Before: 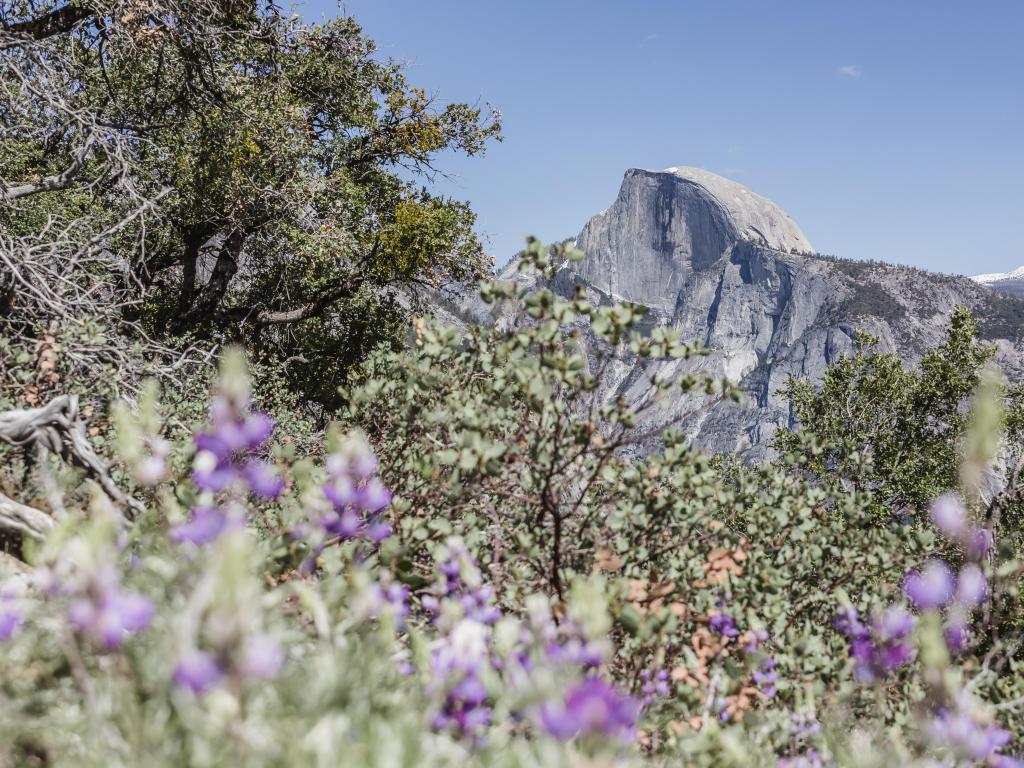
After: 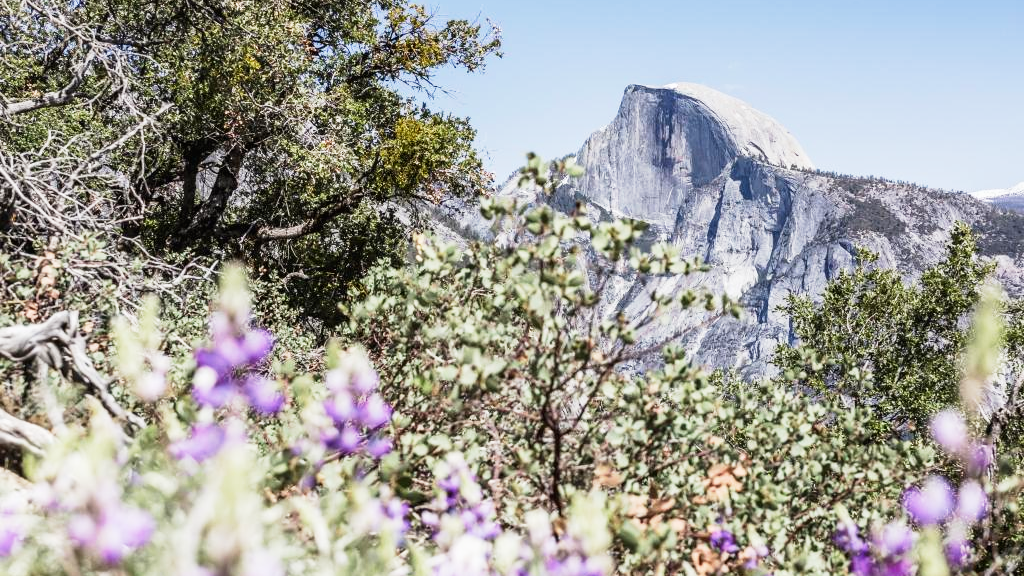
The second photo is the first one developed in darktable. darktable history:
base curve: curves: ch0 [(0, 0) (0.005, 0.002) (0.193, 0.295) (0.399, 0.664) (0.75, 0.928) (1, 1)], preserve colors none
crop: top 11.041%, bottom 13.873%
